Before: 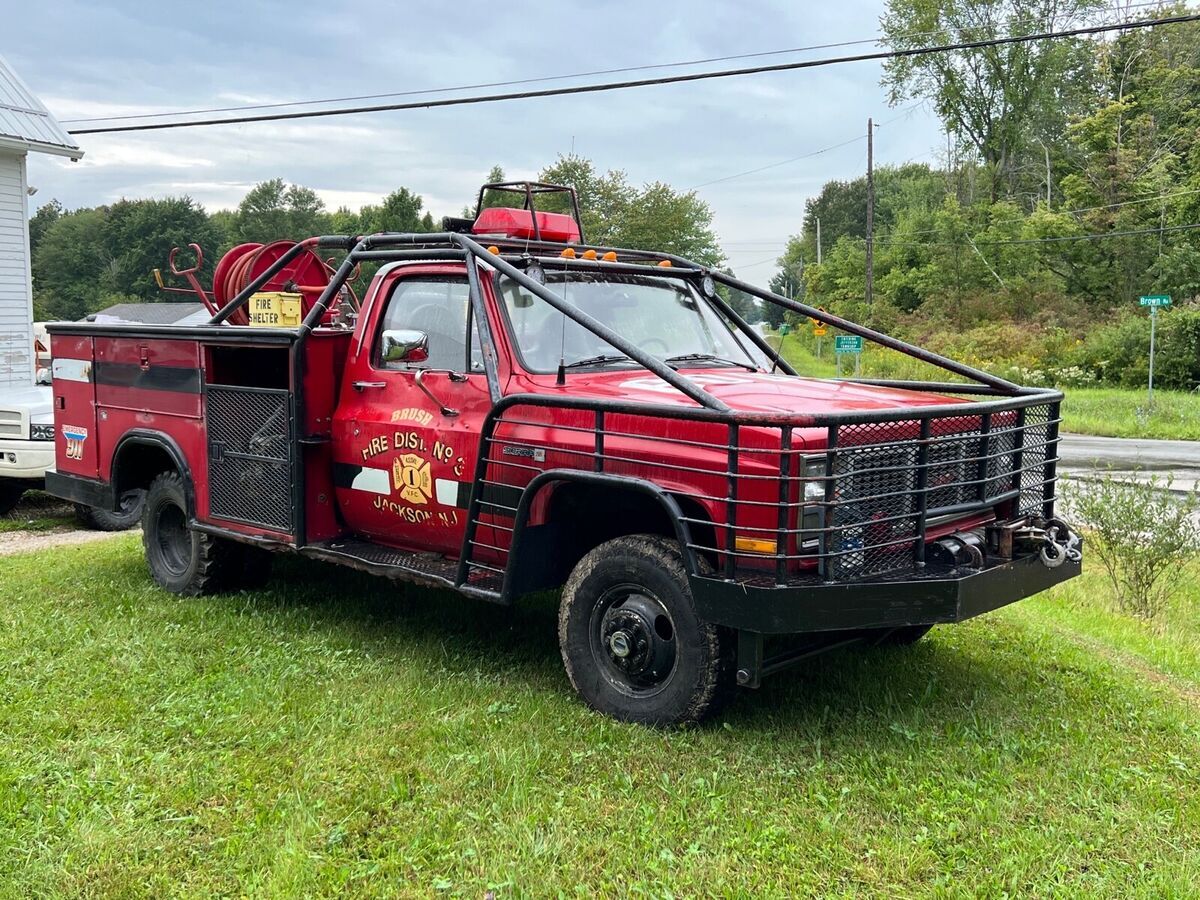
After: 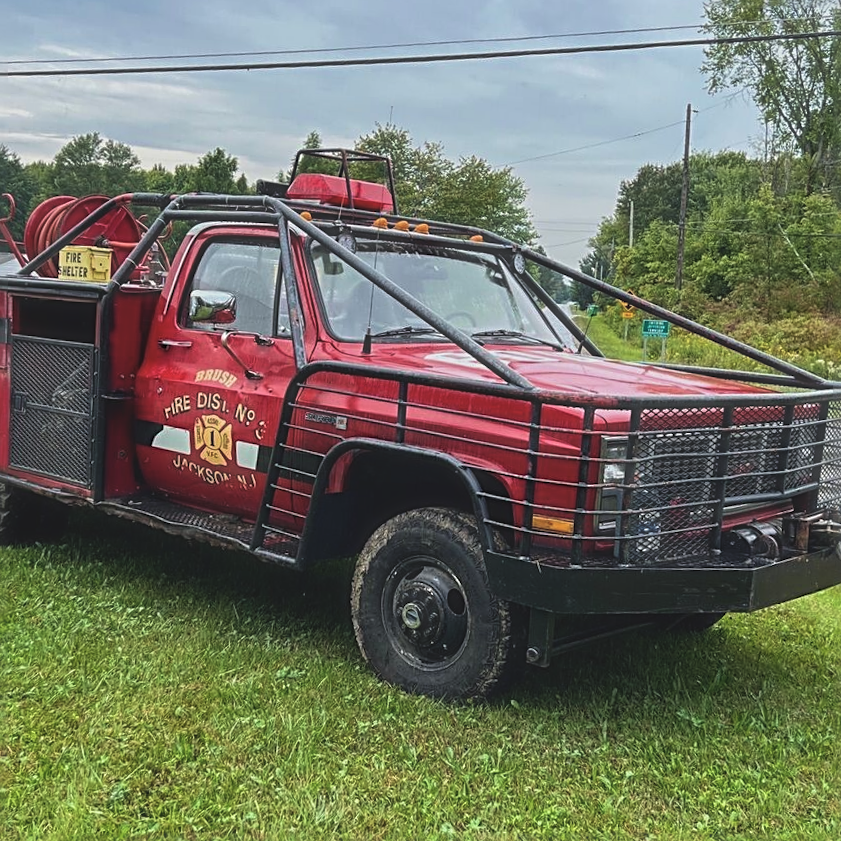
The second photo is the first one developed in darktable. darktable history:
exposure: black level correction -0.015, exposure -0.536 EV, compensate highlight preservation false
sharpen: radius 3.127
shadows and highlights: shadows 43.18, highlights 8.08
crop and rotate: angle -3.02°, left 14.267%, top 0.017%, right 10.799%, bottom 0.024%
local contrast: on, module defaults
velvia: on, module defaults
haze removal: strength -0.097, adaptive false
